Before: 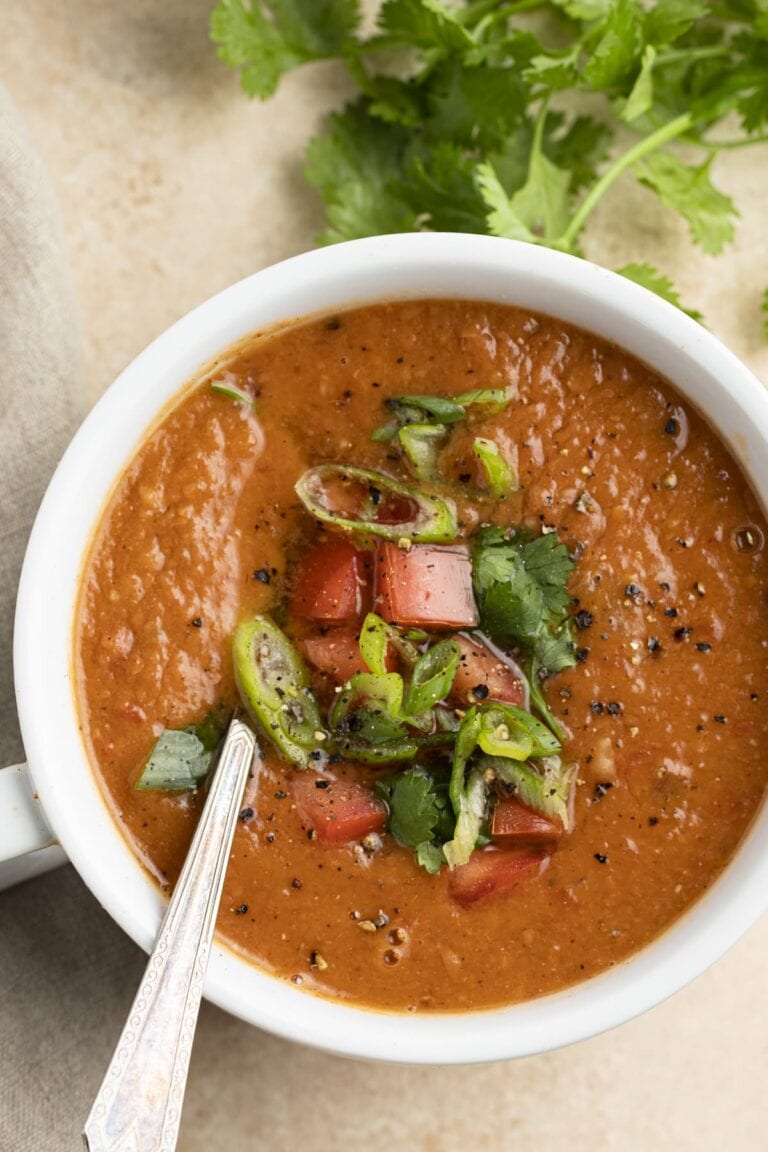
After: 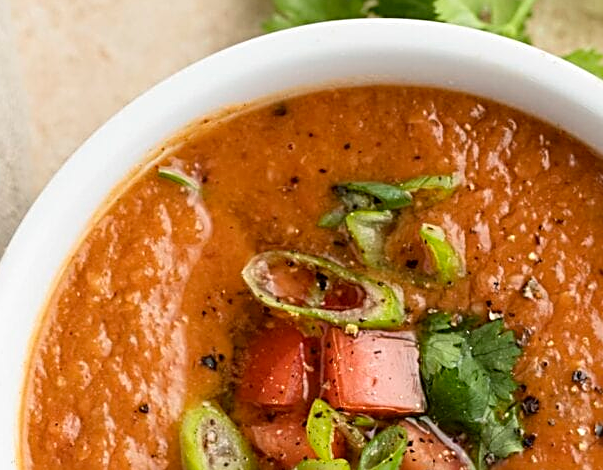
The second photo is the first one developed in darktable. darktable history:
sharpen: radius 2.695, amount 0.661
crop: left 6.983%, top 18.661%, right 14.395%, bottom 40.532%
